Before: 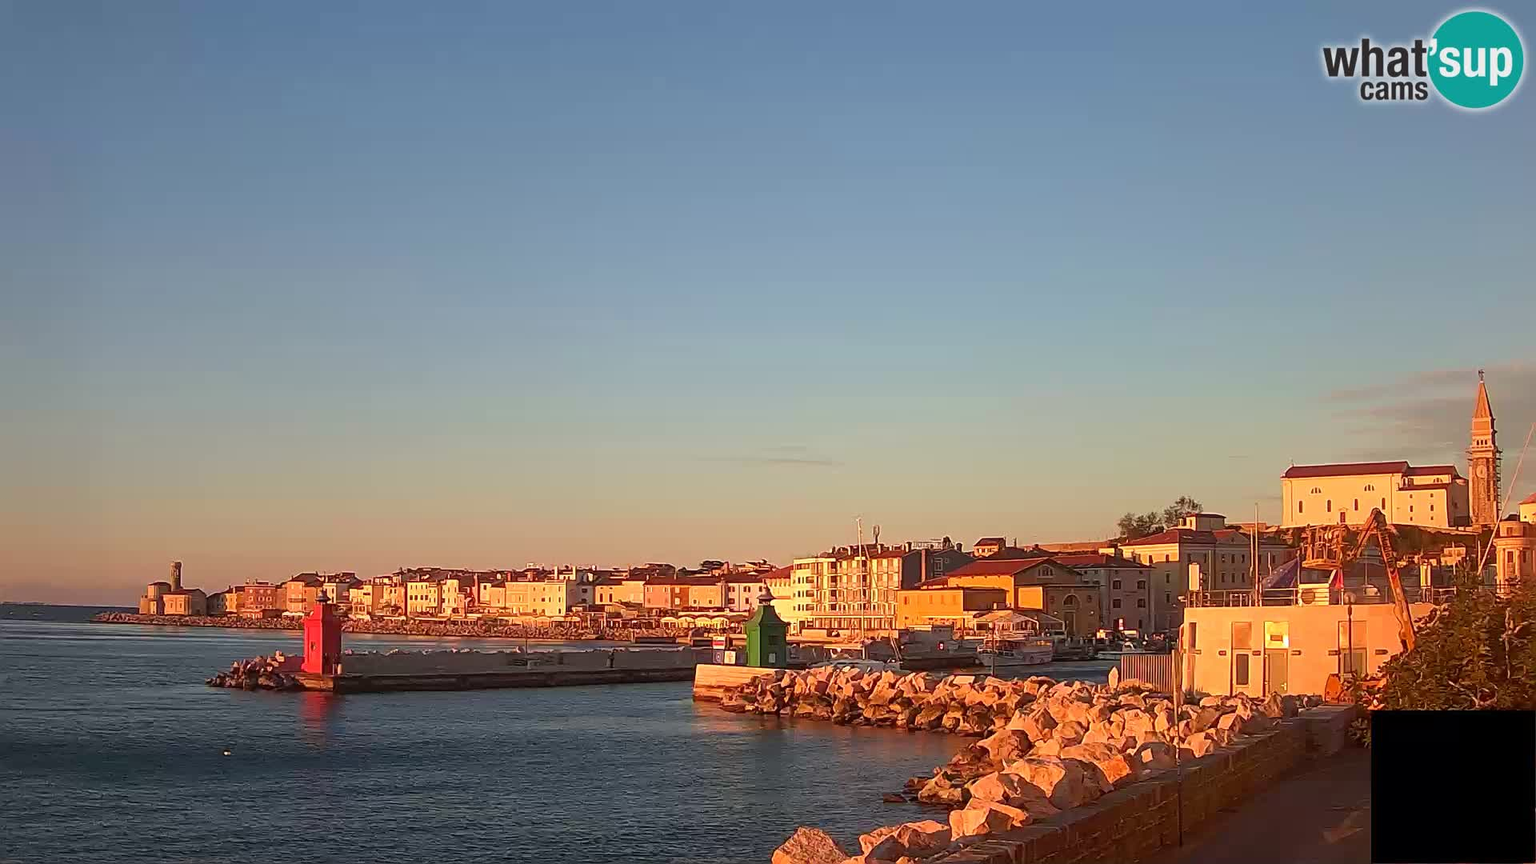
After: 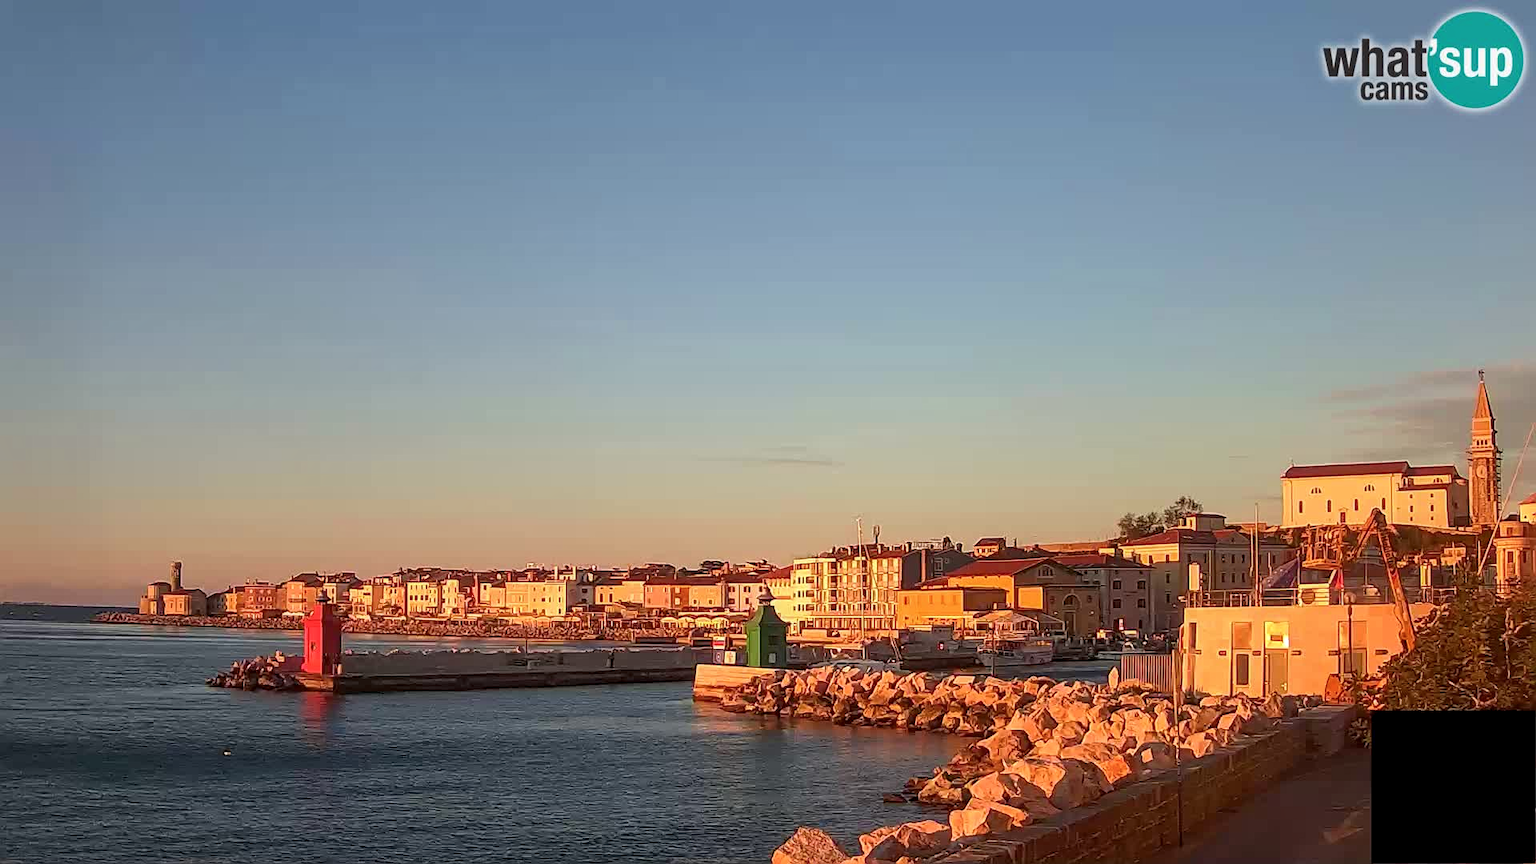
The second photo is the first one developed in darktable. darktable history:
local contrast: on, module defaults
color balance rgb: perceptual saturation grading › global saturation -0.126%
